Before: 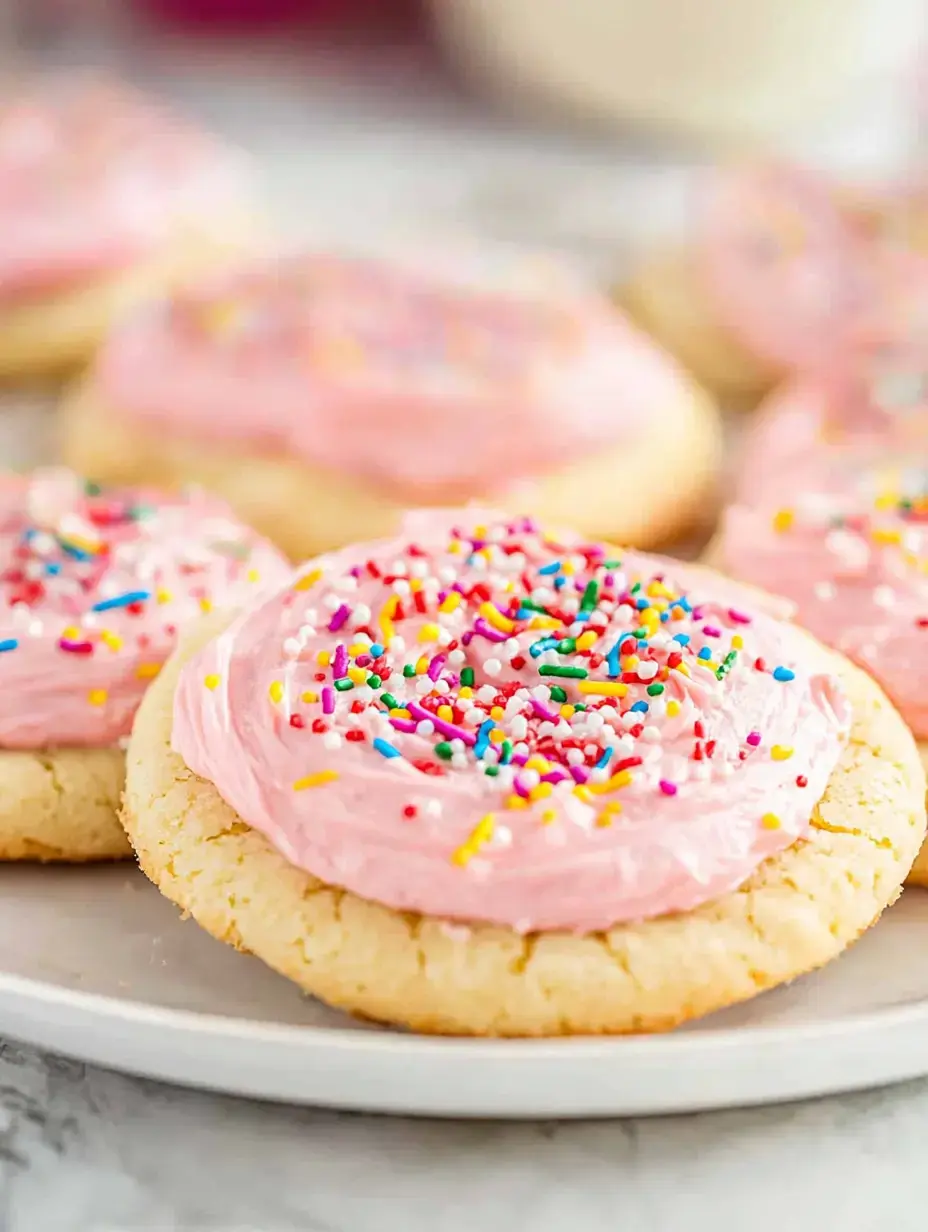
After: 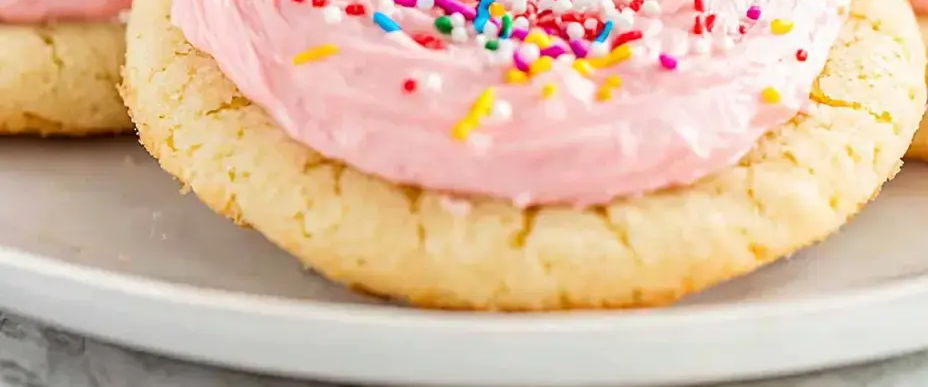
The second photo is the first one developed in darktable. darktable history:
crop and rotate: top 58.964%, bottom 9.574%
